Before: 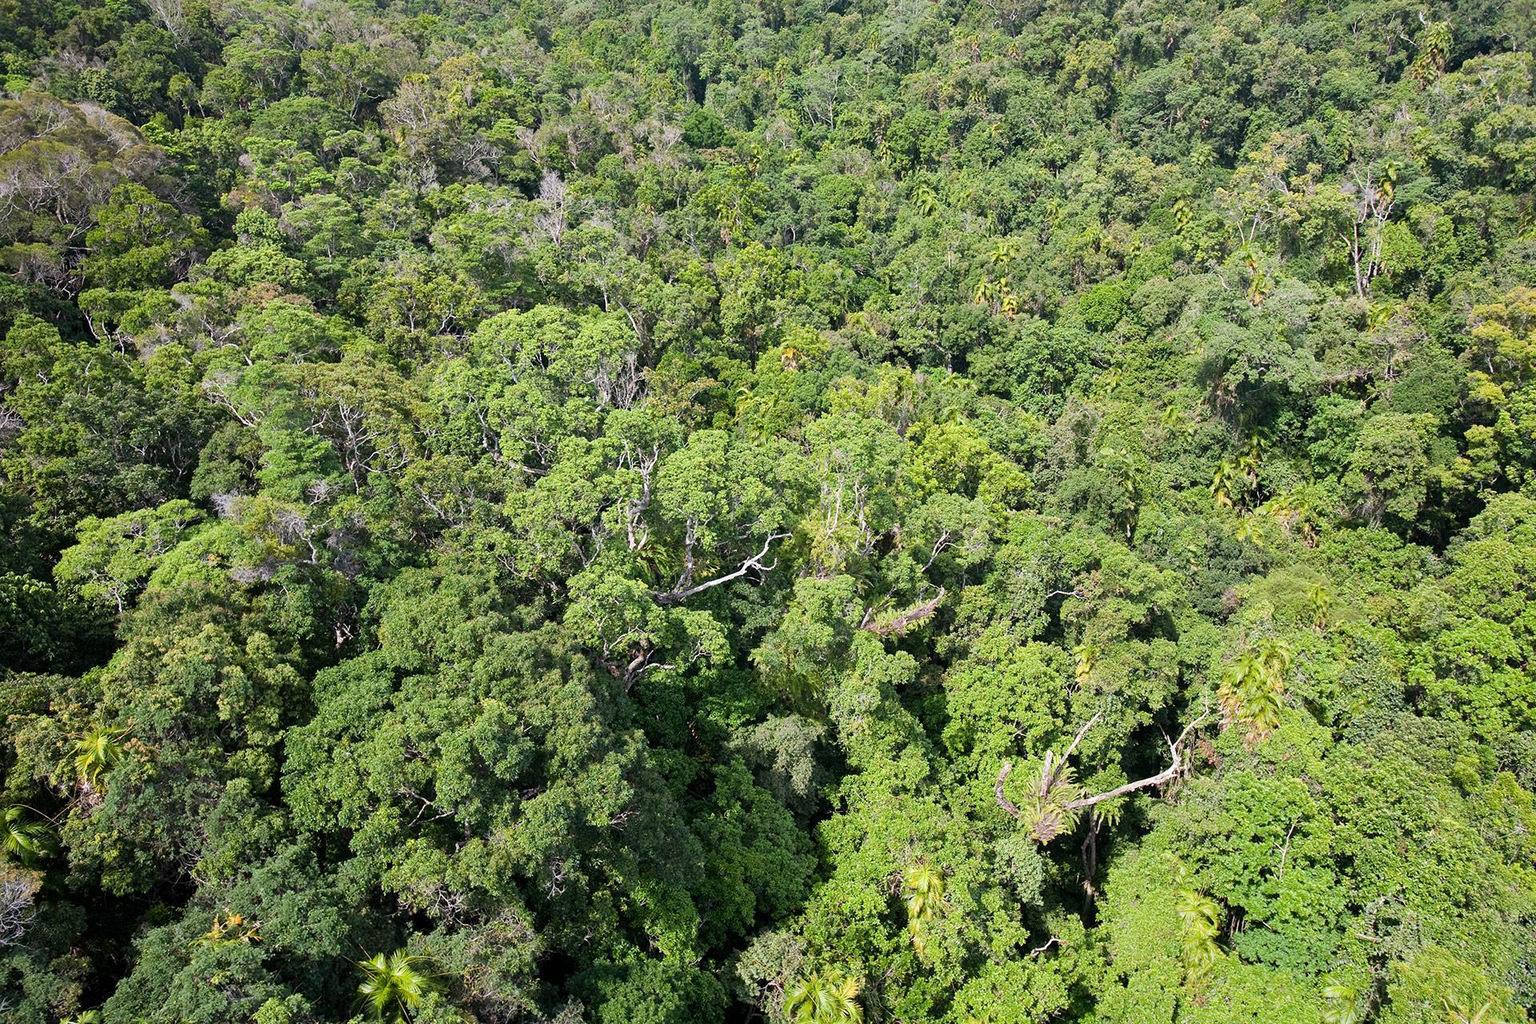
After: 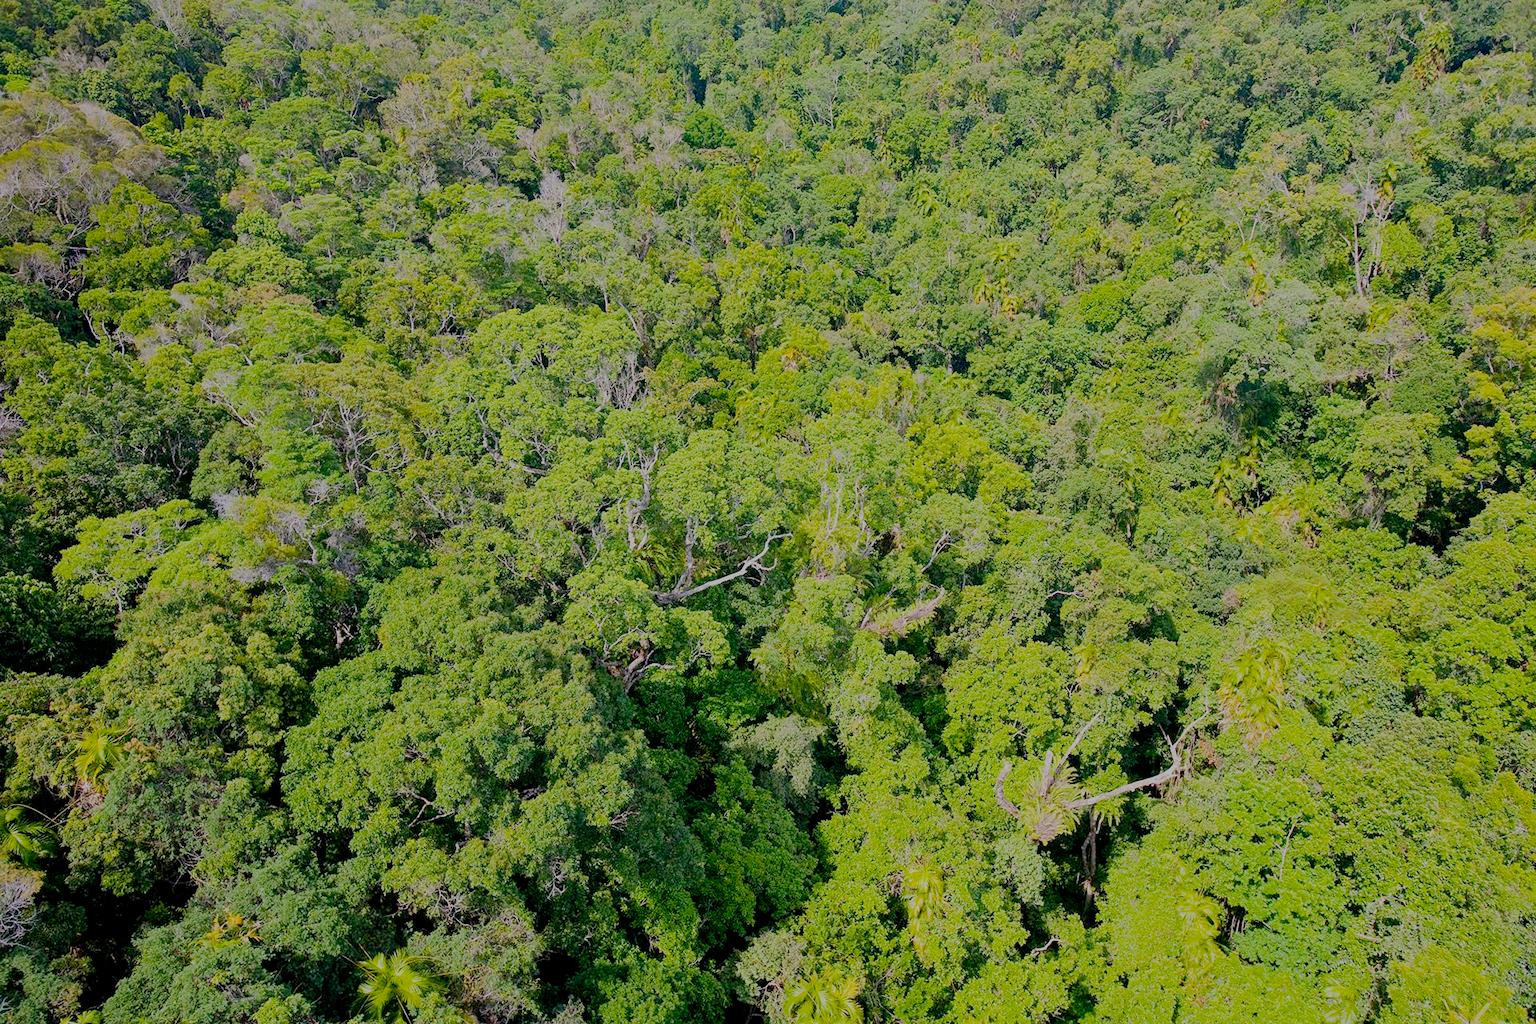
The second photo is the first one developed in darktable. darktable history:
filmic rgb: black relative exposure -7 EV, white relative exposure 6 EV, threshold 3 EV, target black luminance 0%, hardness 2.73, latitude 61.22%, contrast 0.691, highlights saturation mix 10%, shadows ↔ highlights balance -0.073%, preserve chrominance no, color science v4 (2020), iterations of high-quality reconstruction 10, contrast in shadows soft, contrast in highlights soft, enable highlight reconstruction true
color balance rgb: perceptual saturation grading › global saturation 25%, perceptual brilliance grading › mid-tones 10%, perceptual brilliance grading › shadows 15%, global vibrance 20%
